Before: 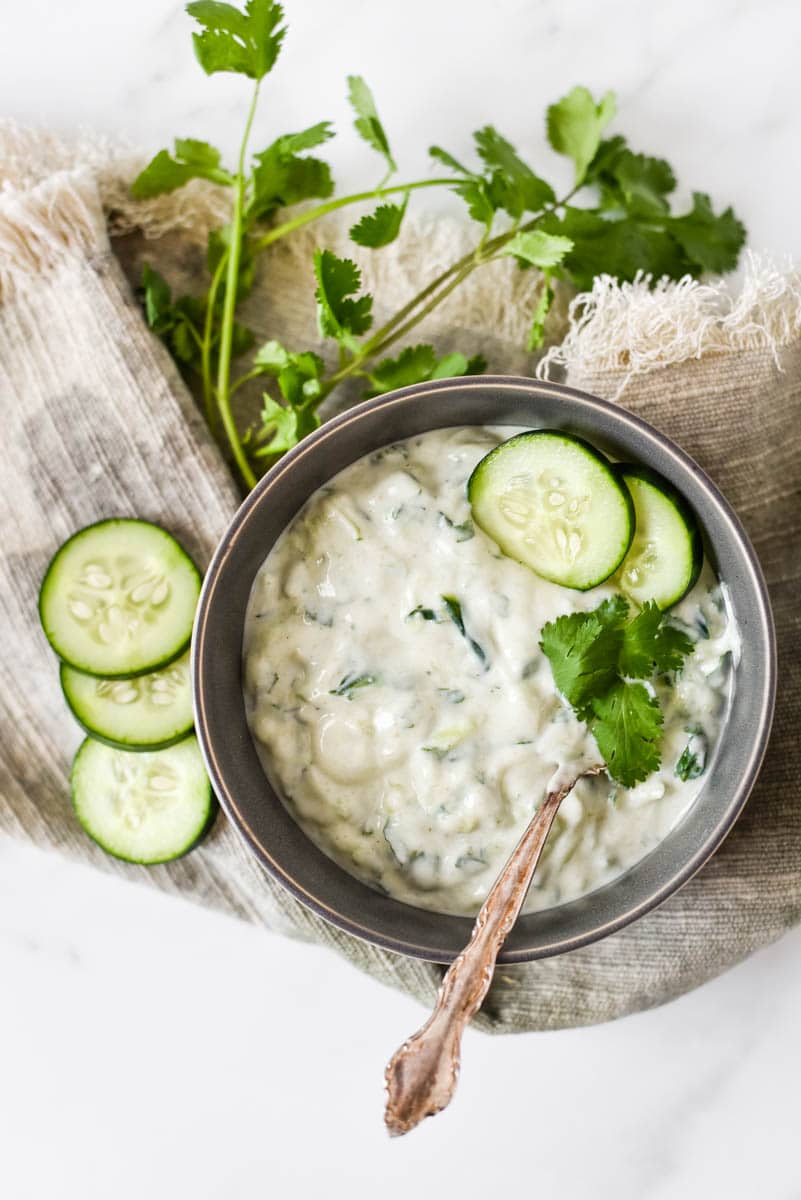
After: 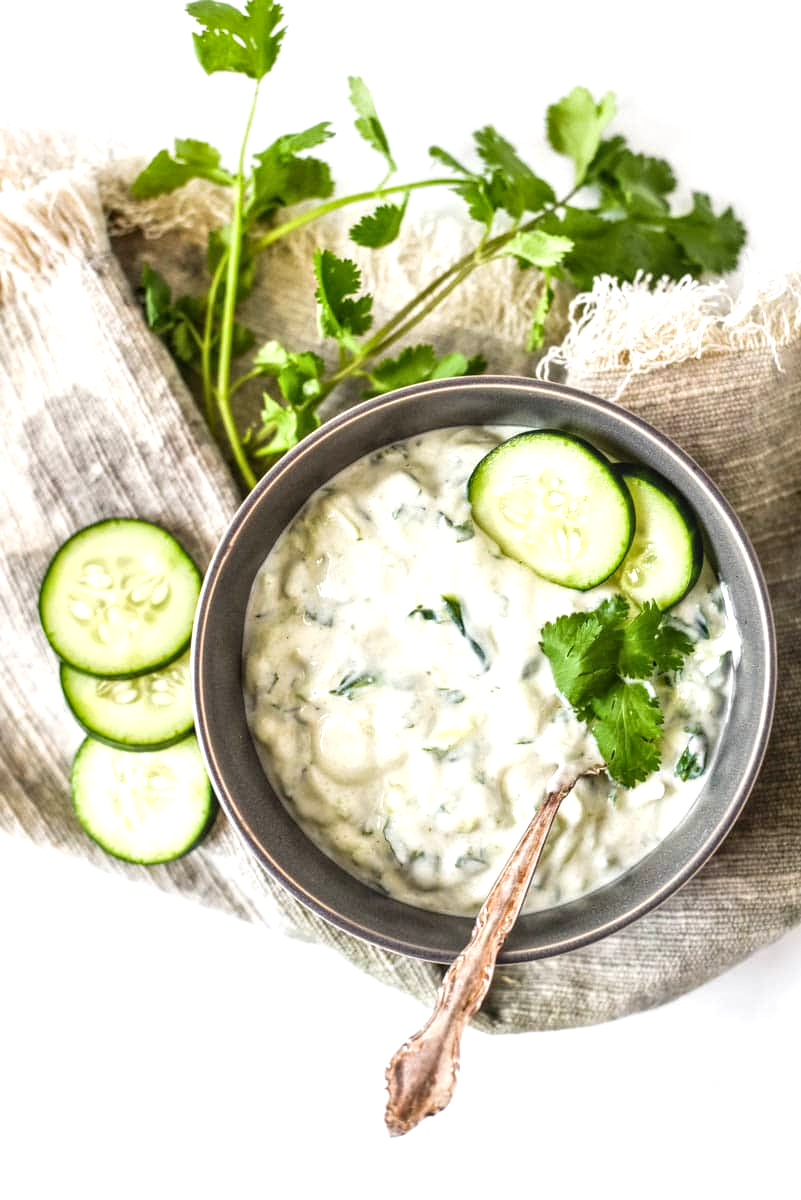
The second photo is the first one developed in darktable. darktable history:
exposure: black level correction 0, exposure 0.5 EV, compensate highlight preservation false
local contrast: on, module defaults
